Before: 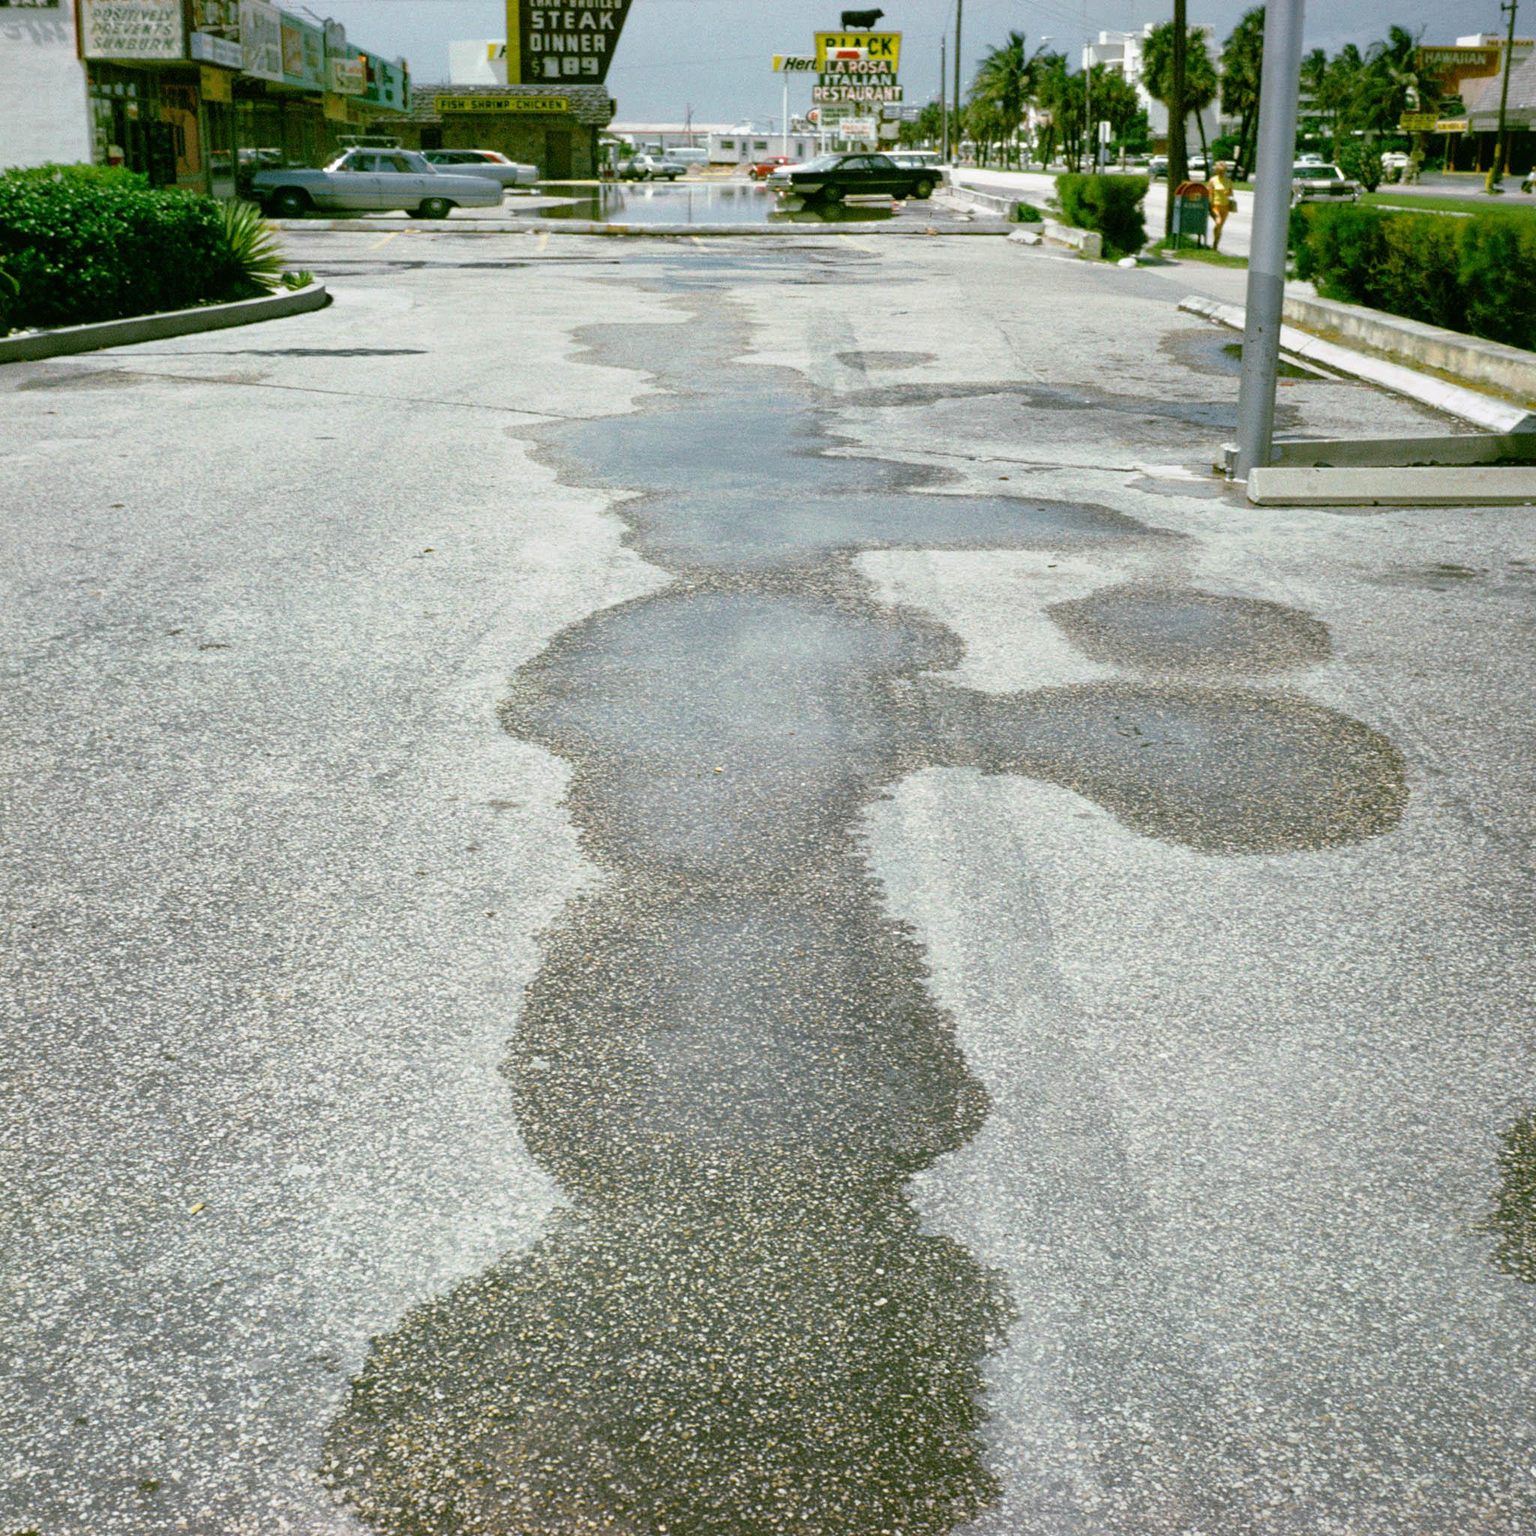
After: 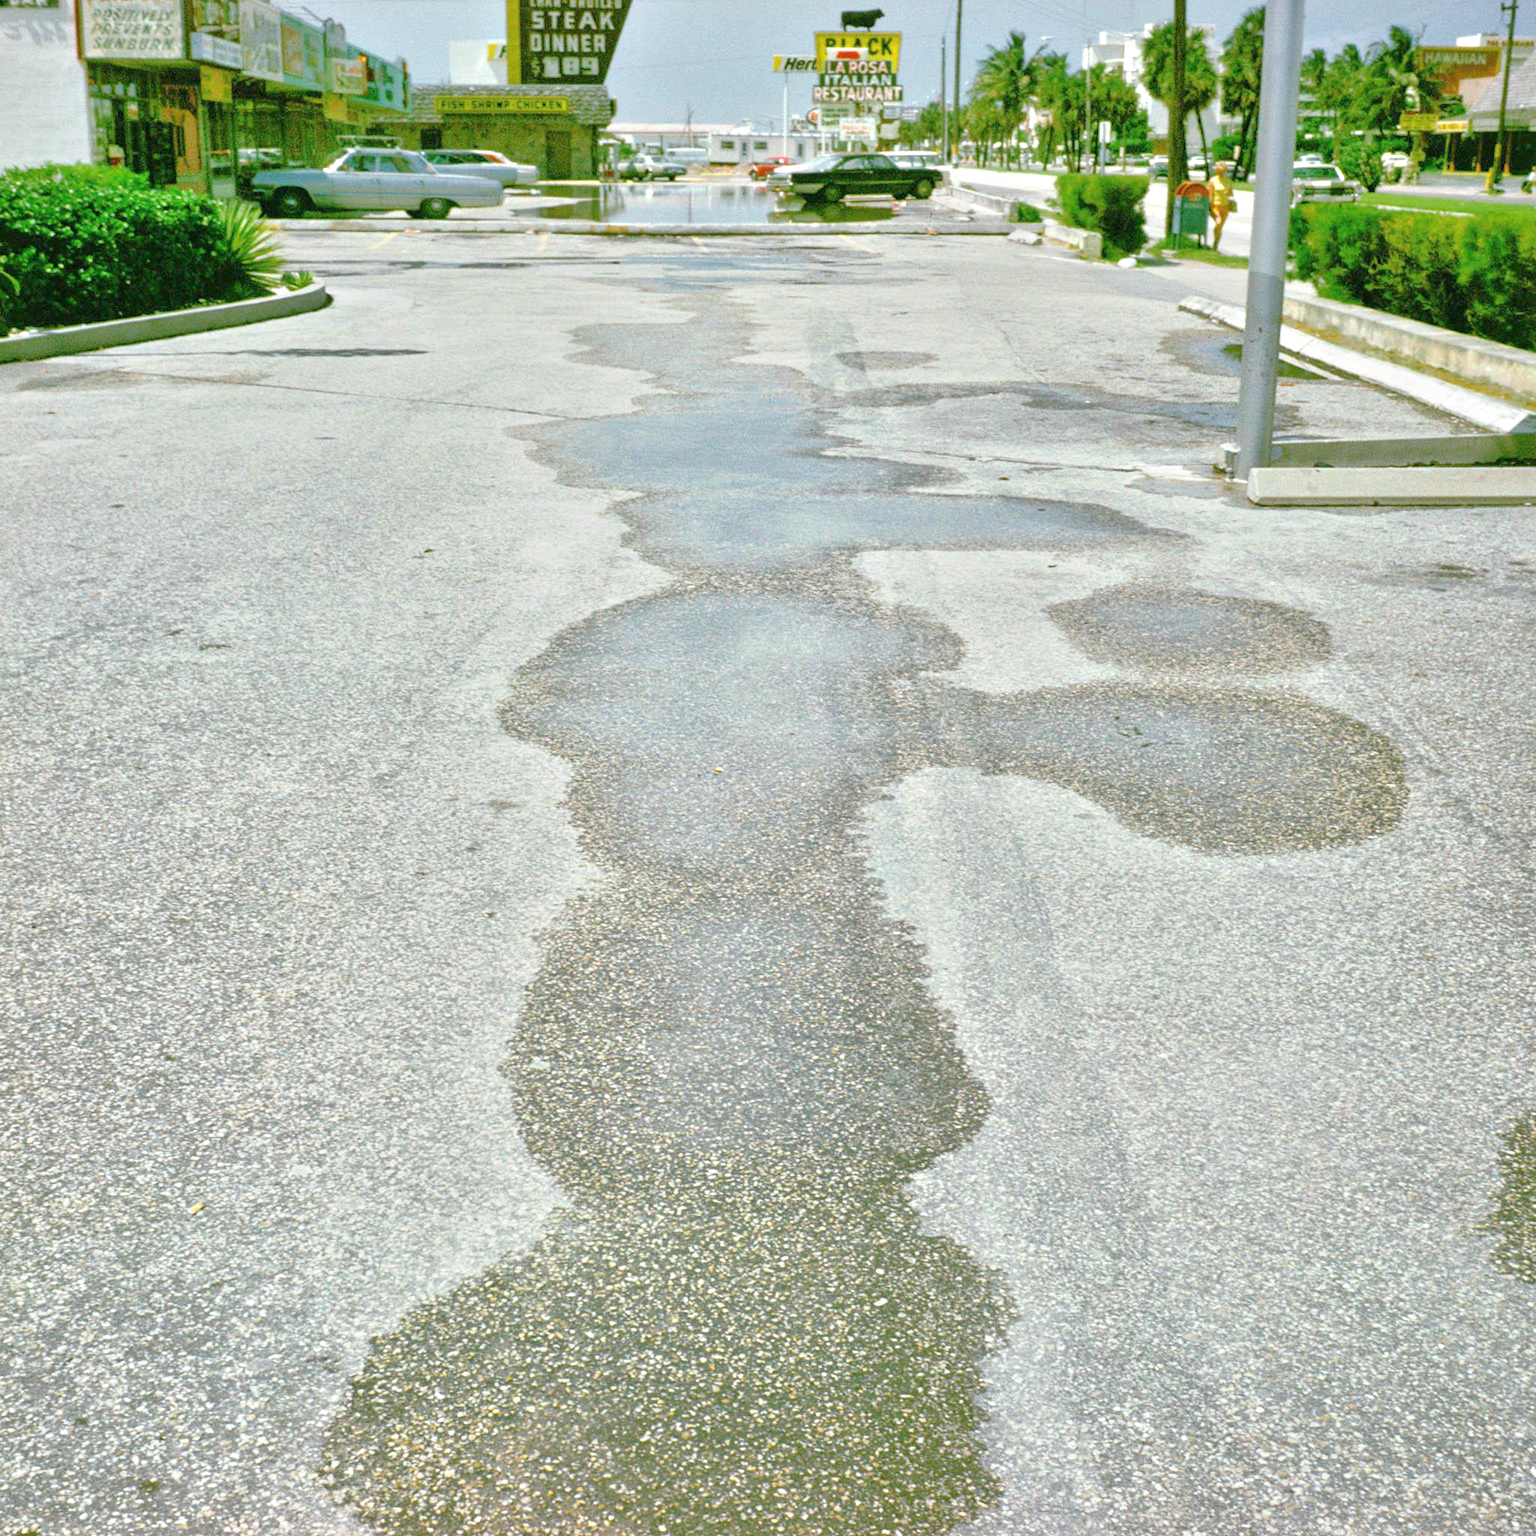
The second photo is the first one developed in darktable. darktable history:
contrast brightness saturation: contrast 0.05, brightness 0.06, saturation 0.01
tone equalizer: -8 EV 2 EV, -7 EV 2 EV, -6 EV 2 EV, -5 EV 2 EV, -4 EV 2 EV, -3 EV 1.5 EV, -2 EV 1 EV, -1 EV 0.5 EV
